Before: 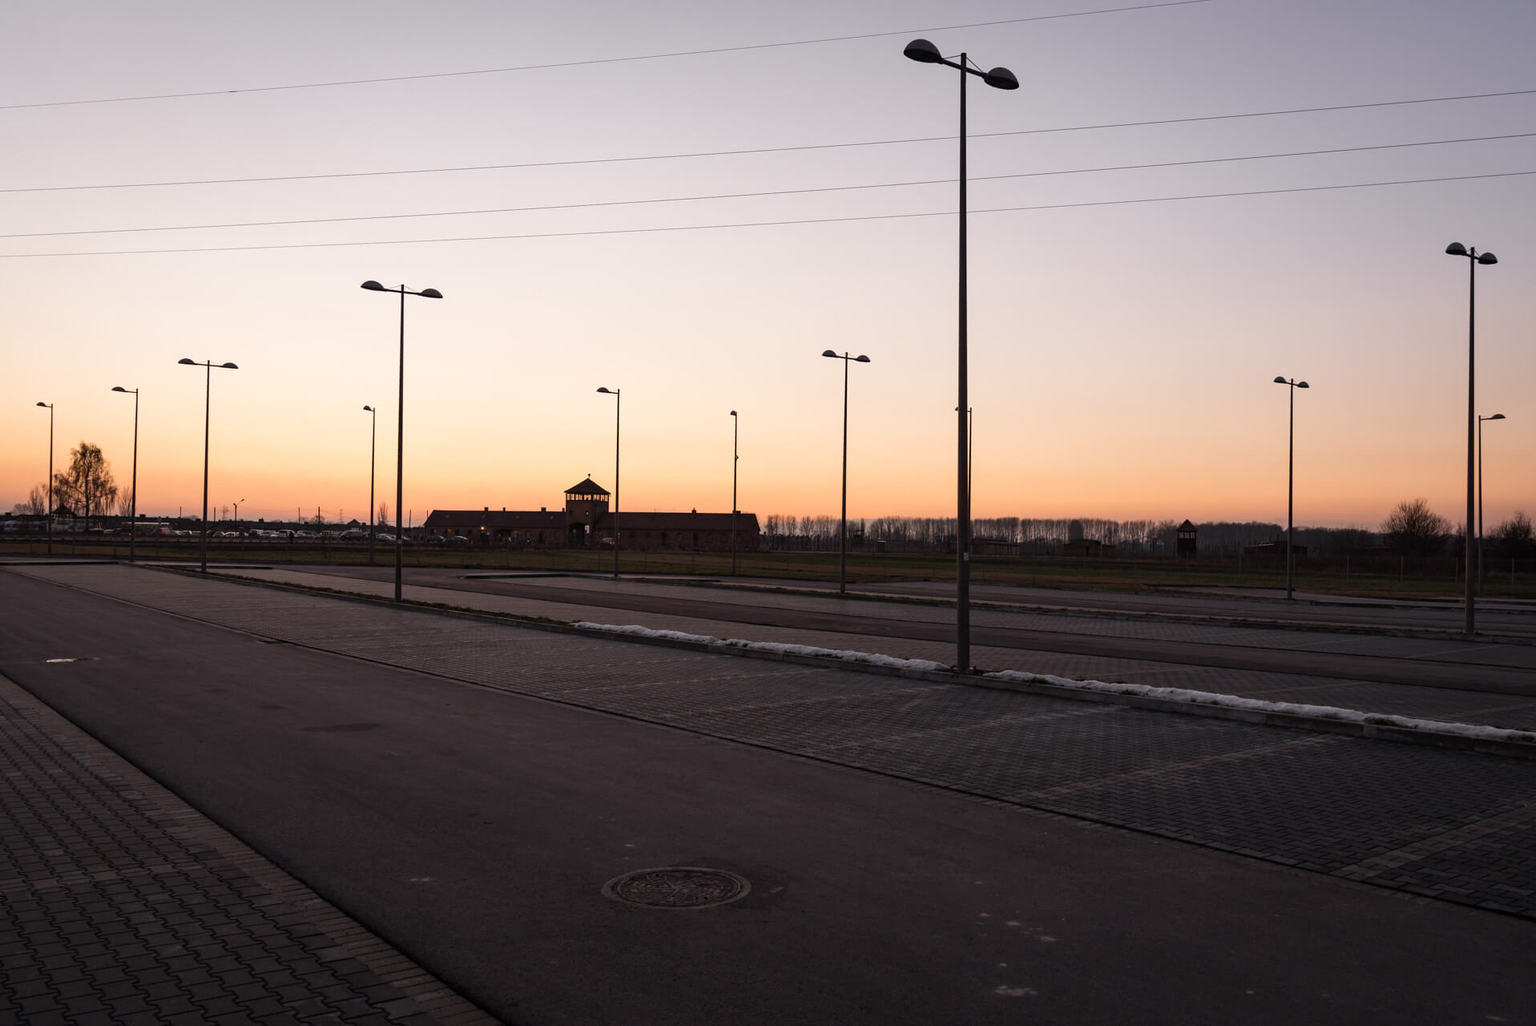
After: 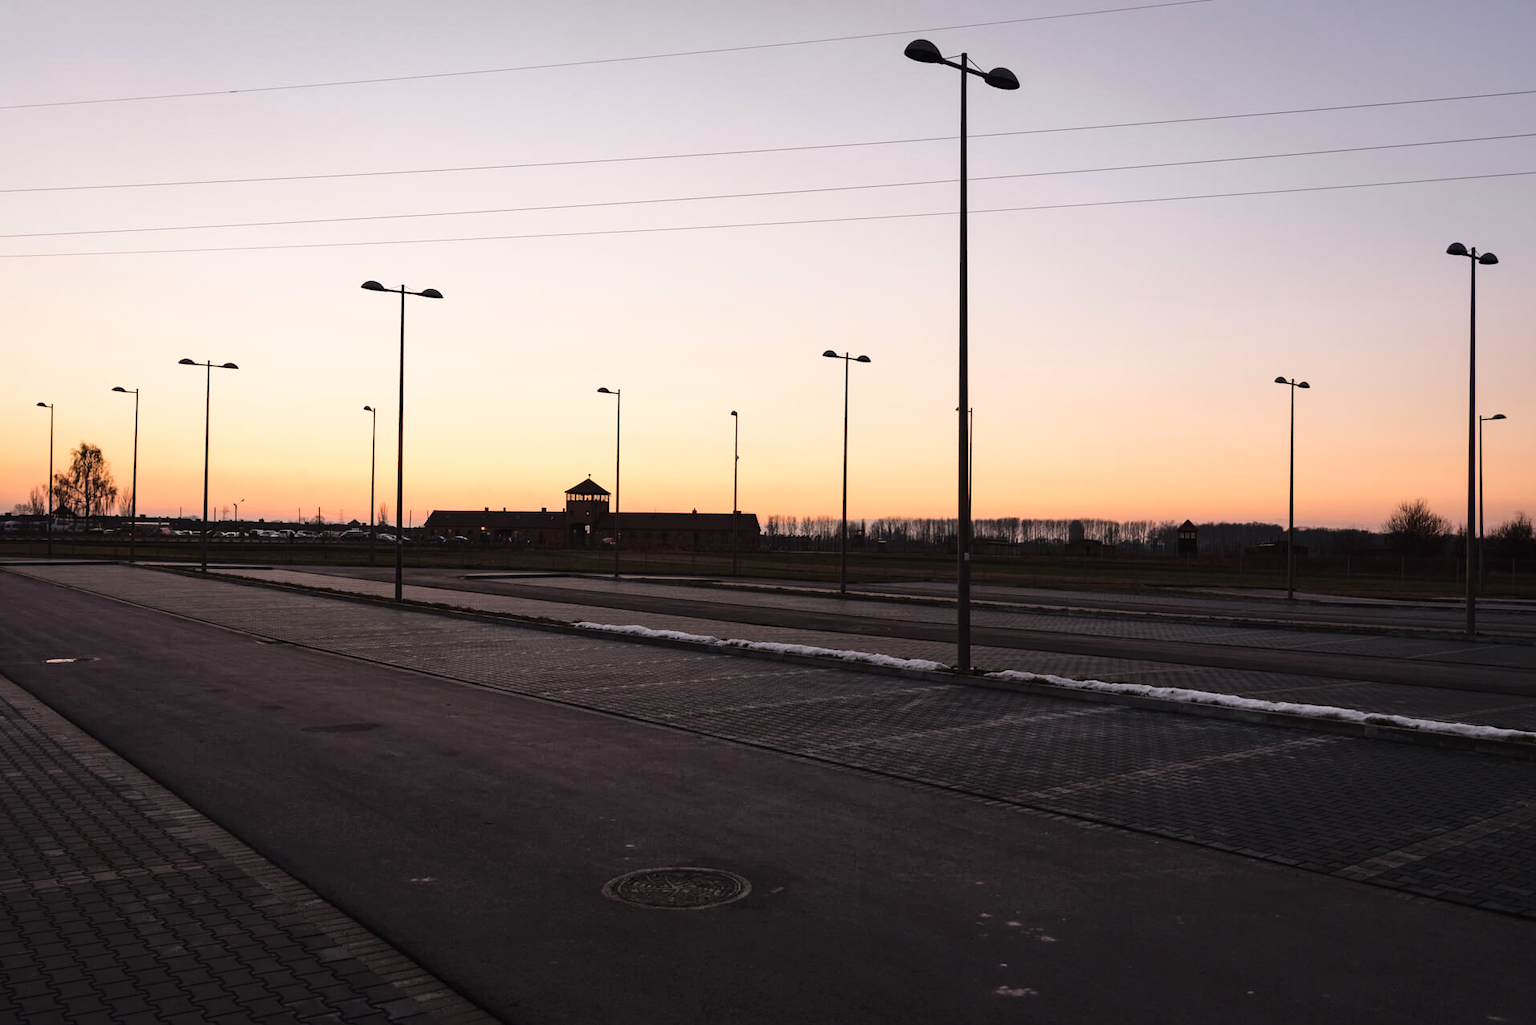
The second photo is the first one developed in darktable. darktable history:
tone curve: curves: ch0 [(0, 0) (0.003, 0.015) (0.011, 0.019) (0.025, 0.027) (0.044, 0.041) (0.069, 0.055) (0.1, 0.079) (0.136, 0.099) (0.177, 0.149) (0.224, 0.216) (0.277, 0.292) (0.335, 0.383) (0.399, 0.474) (0.468, 0.556) (0.543, 0.632) (0.623, 0.711) (0.709, 0.789) (0.801, 0.871) (0.898, 0.944) (1, 1)], color space Lab, linked channels, preserve colors none
shadows and highlights: radius 124.77, shadows 30.31, highlights -31.11, low approximation 0.01, soften with gaussian
